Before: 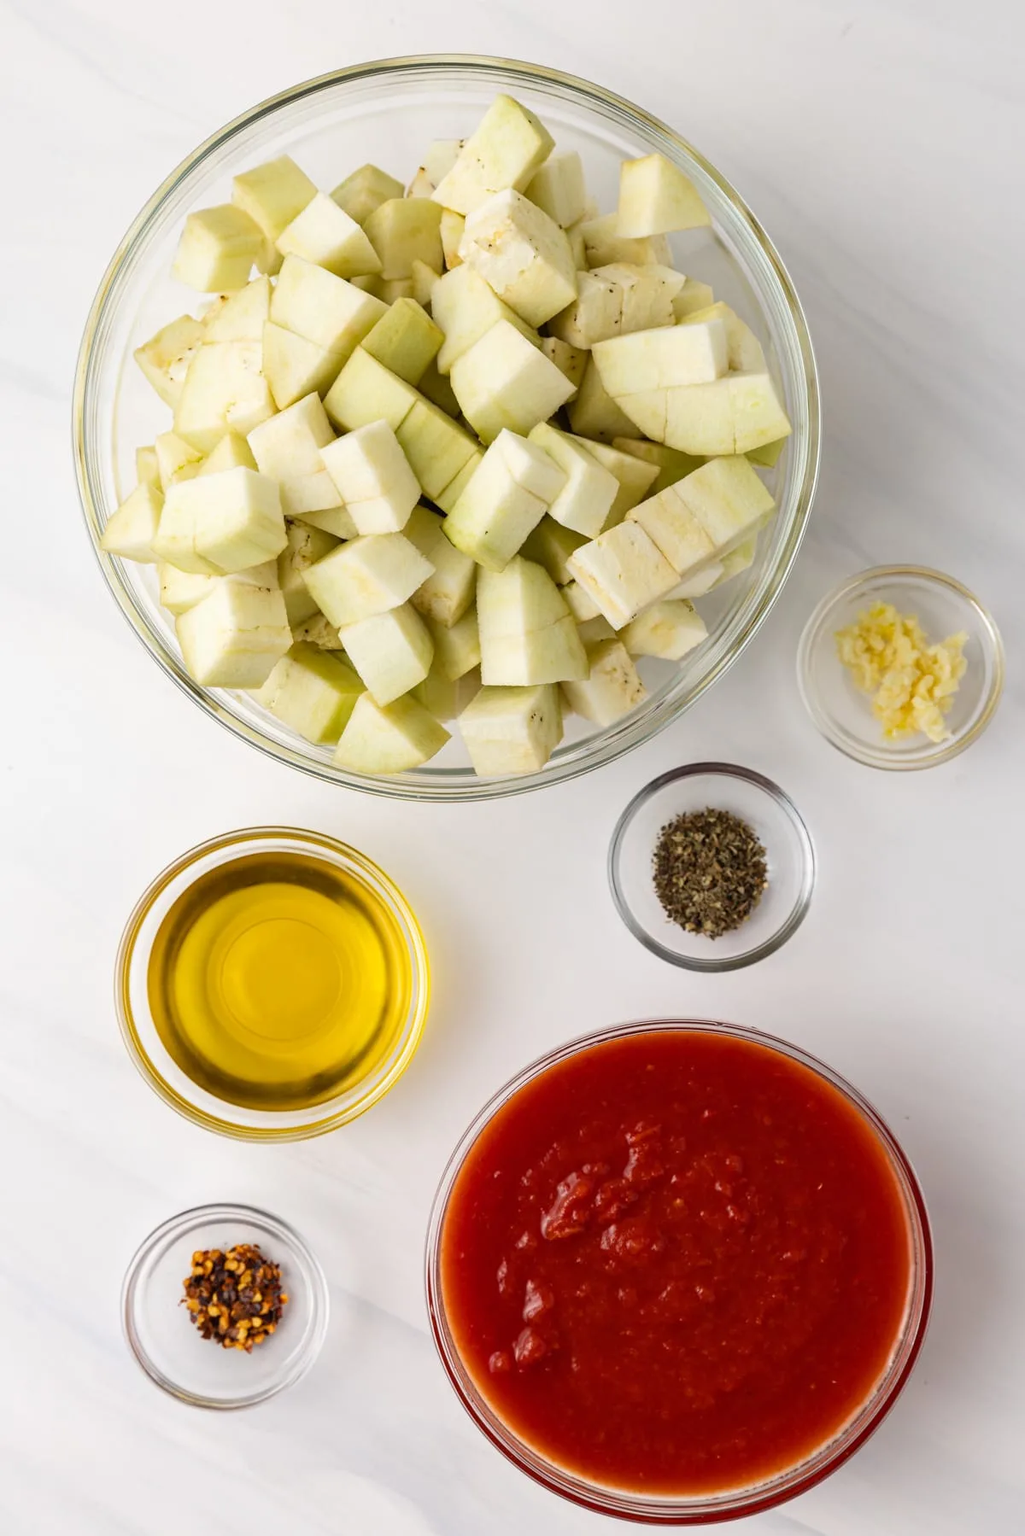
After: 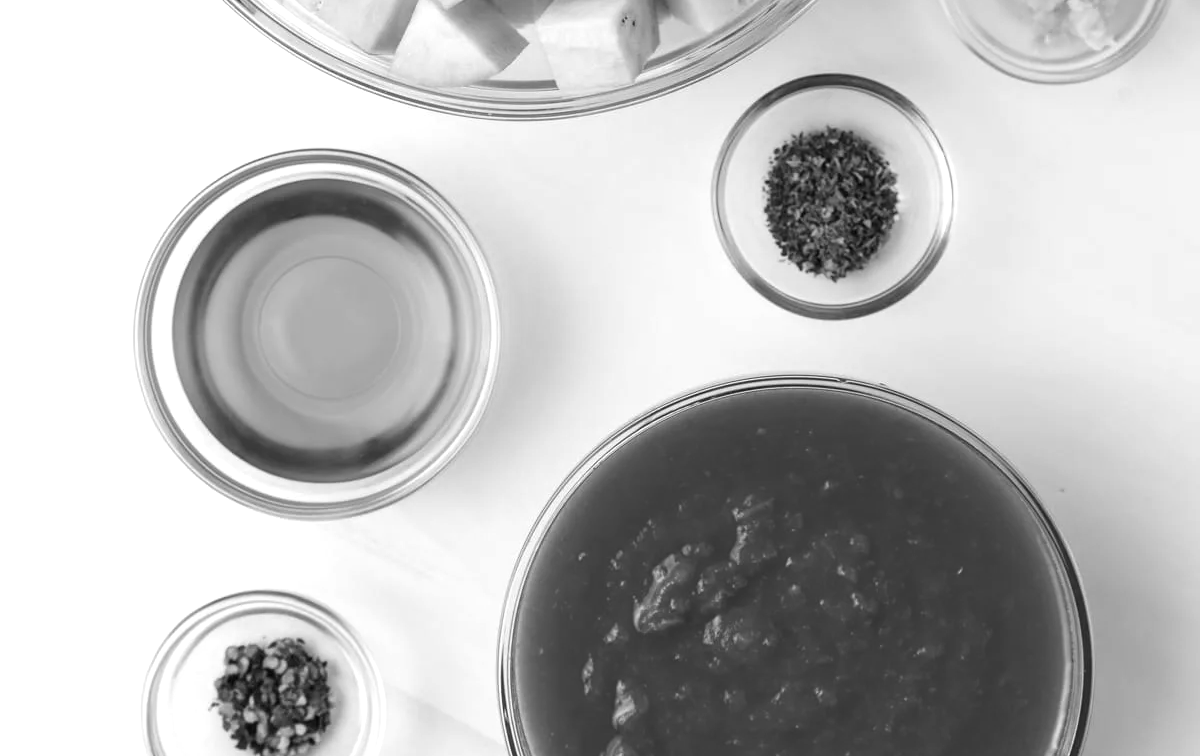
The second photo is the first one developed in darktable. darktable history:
crop: top 45.551%, bottom 12.262%
exposure: black level correction 0, exposure 0.5 EV, compensate highlight preservation false
color calibration: output gray [0.18, 0.41, 0.41, 0], gray › normalize channels true, illuminant same as pipeline (D50), adaptation XYZ, x 0.346, y 0.359, gamut compression 0
